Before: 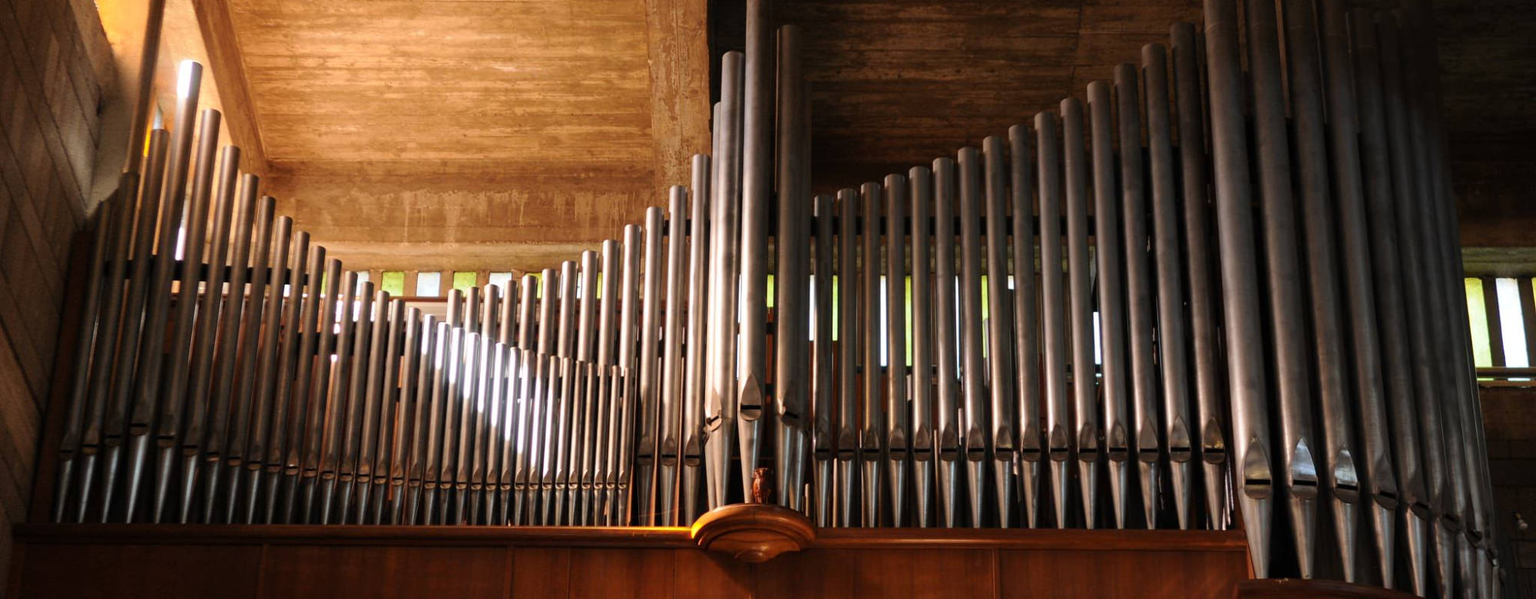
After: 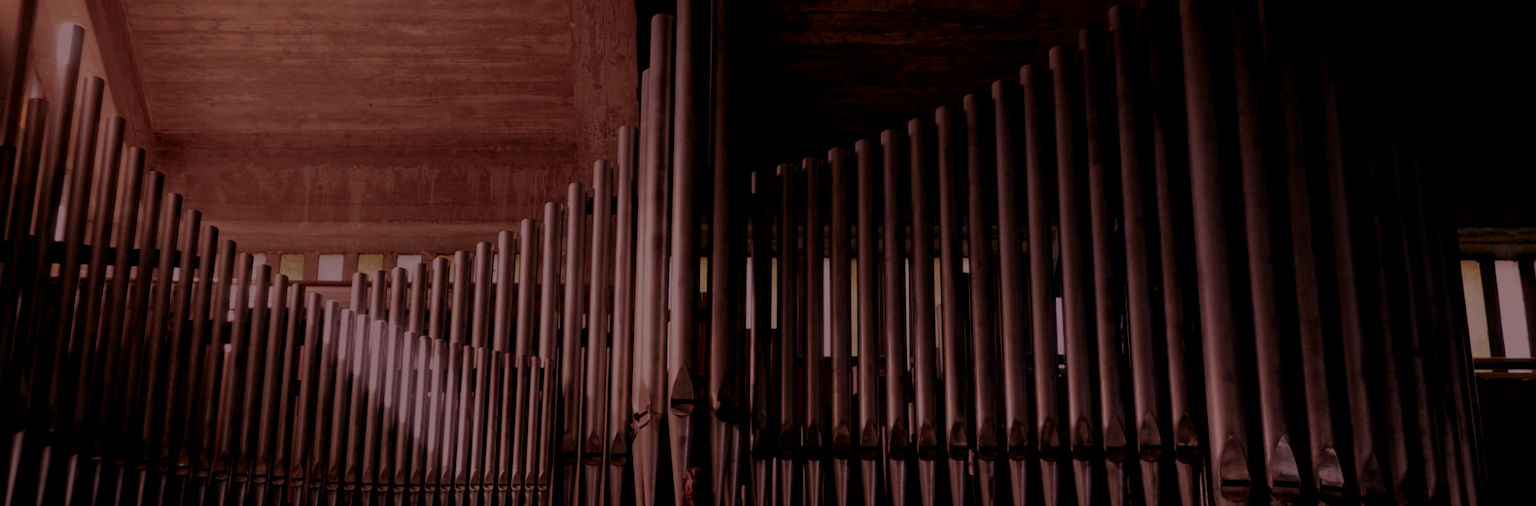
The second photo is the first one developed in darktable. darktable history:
contrast brightness saturation: brightness -0.52
split-toning: on, module defaults
color zones: curves: ch2 [(0, 0.5) (0.143, 0.5) (0.286, 0.416) (0.429, 0.5) (0.571, 0.5) (0.714, 0.5) (0.857, 0.5) (1, 0.5)]
filmic rgb: black relative exposure -4.42 EV, white relative exposure 6.58 EV, hardness 1.85, contrast 0.5
crop: left 8.155%, top 6.611%, bottom 15.385%
